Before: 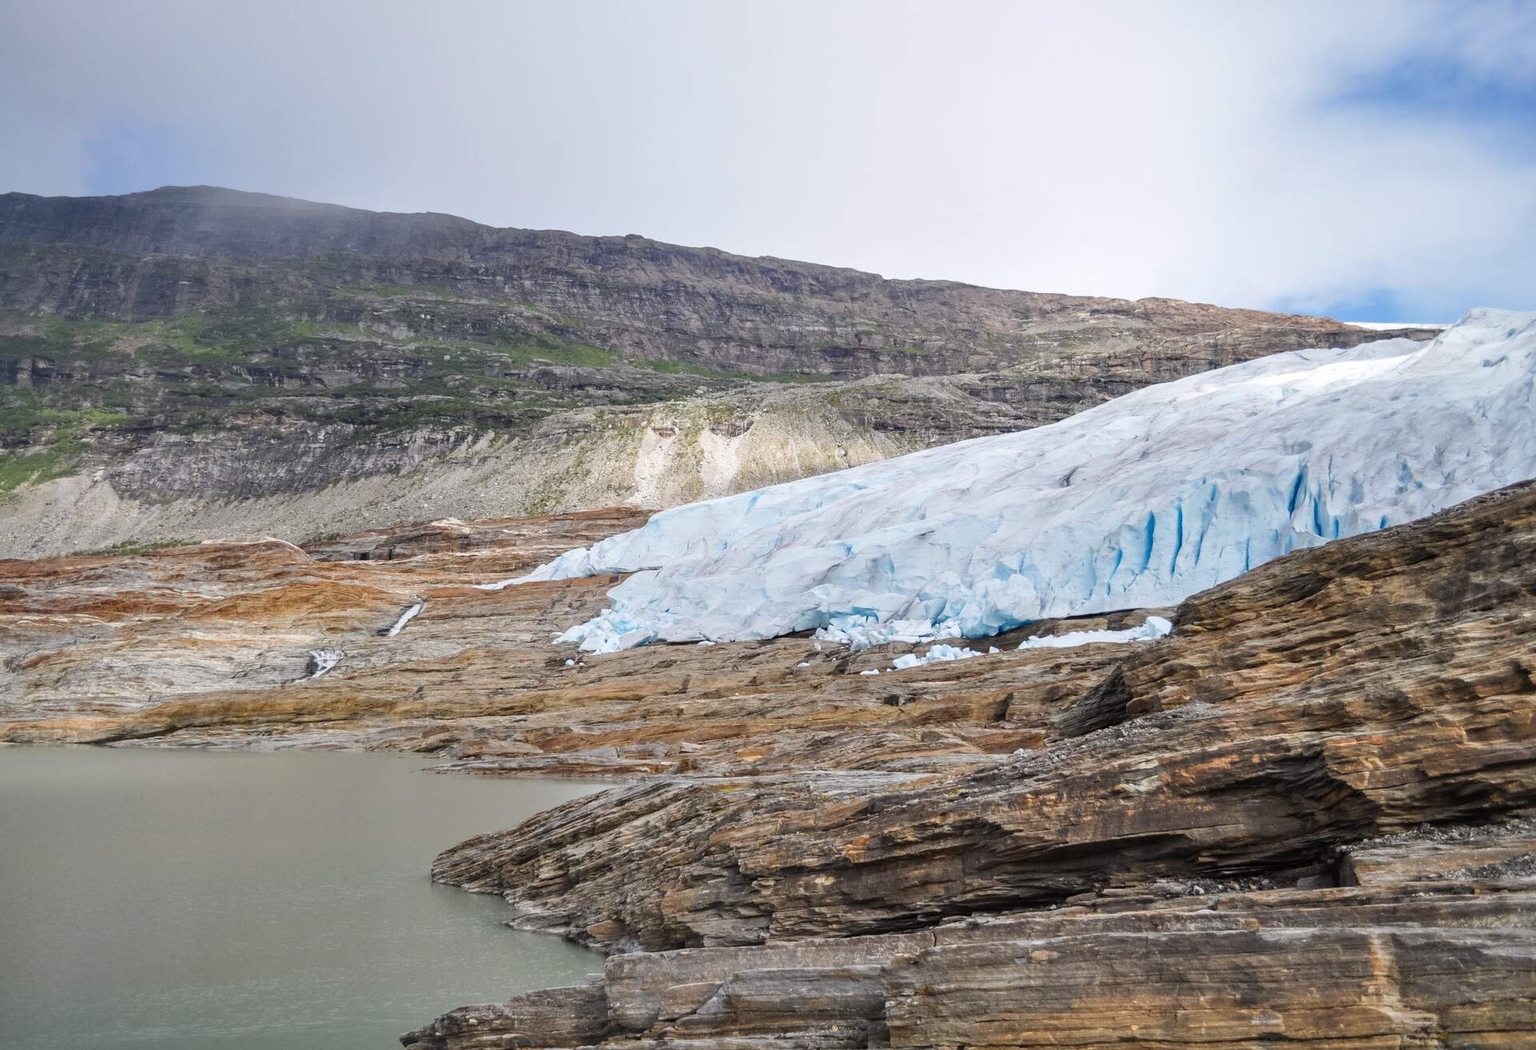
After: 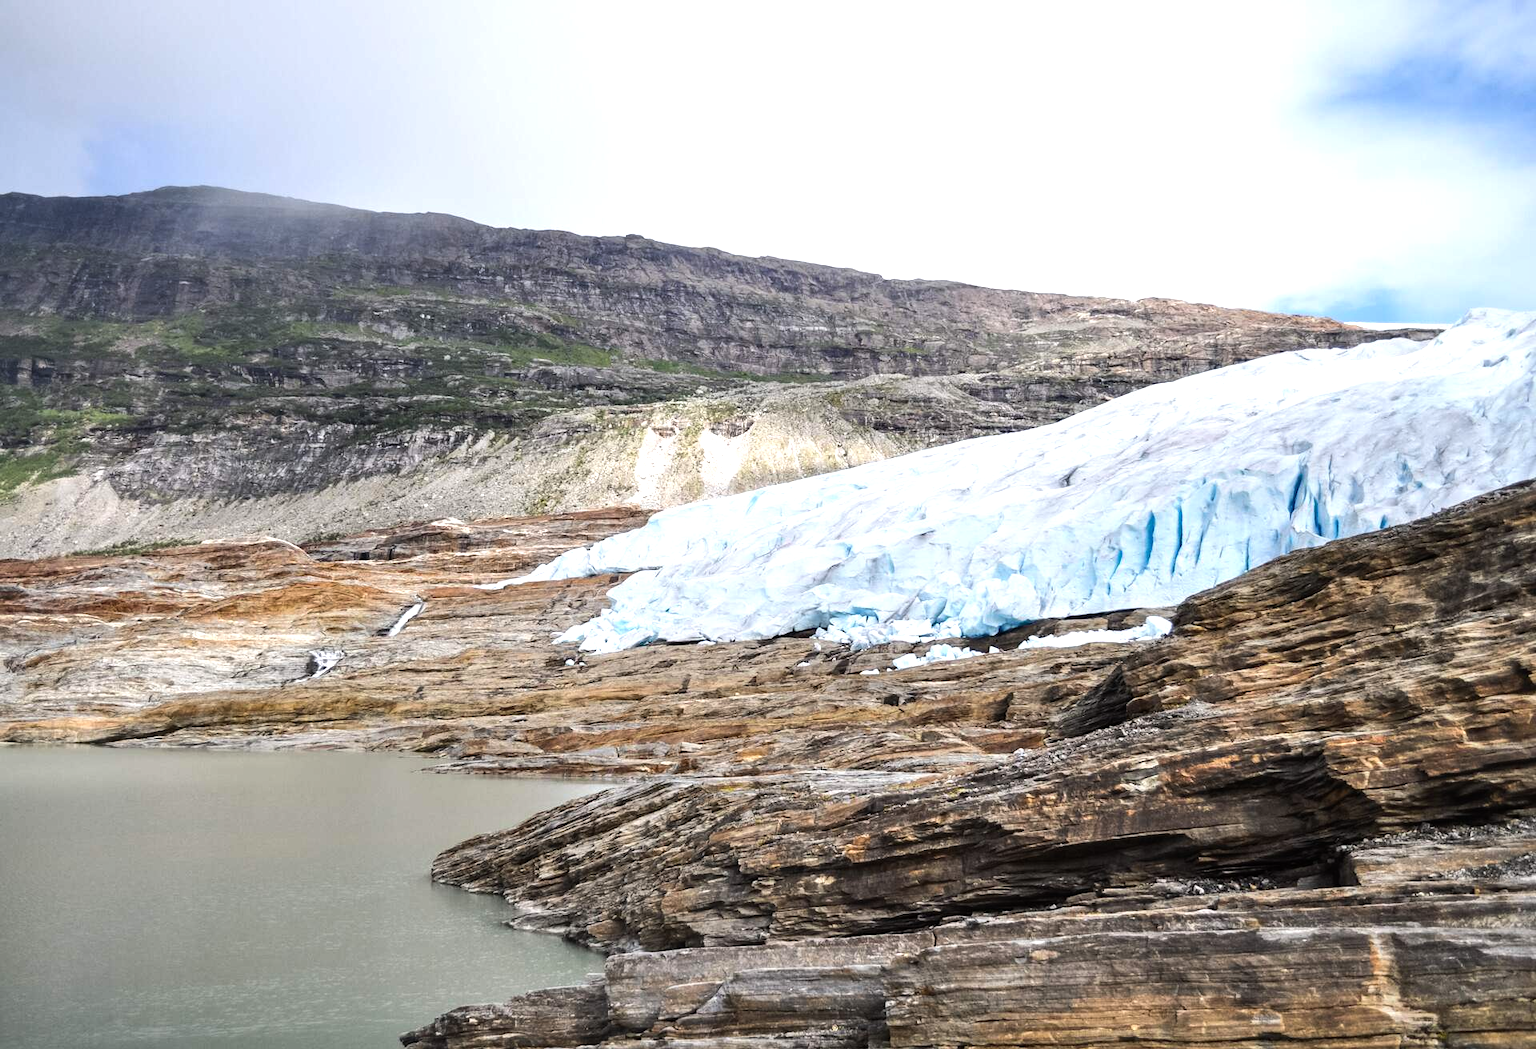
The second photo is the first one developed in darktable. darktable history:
tone equalizer: -8 EV -0.72 EV, -7 EV -0.709 EV, -6 EV -0.563 EV, -5 EV -0.362 EV, -3 EV 0.394 EV, -2 EV 0.6 EV, -1 EV 0.678 EV, +0 EV 0.725 EV, edges refinement/feathering 500, mask exposure compensation -1.57 EV, preserve details no
